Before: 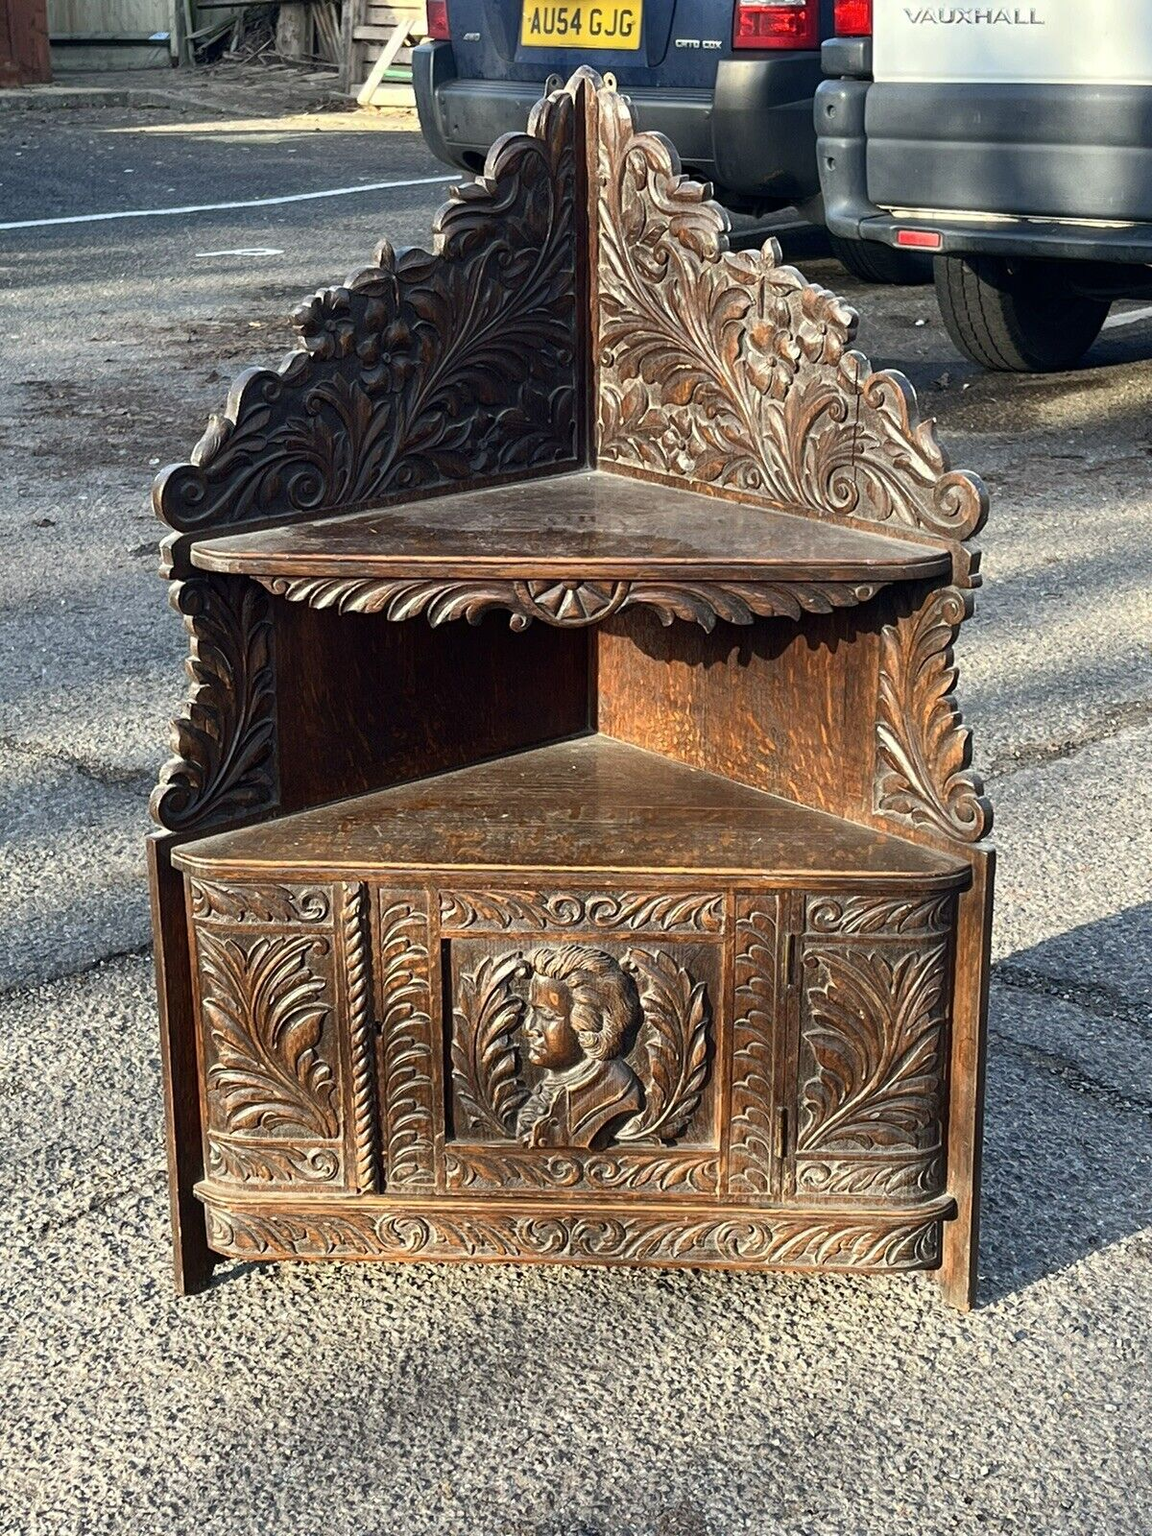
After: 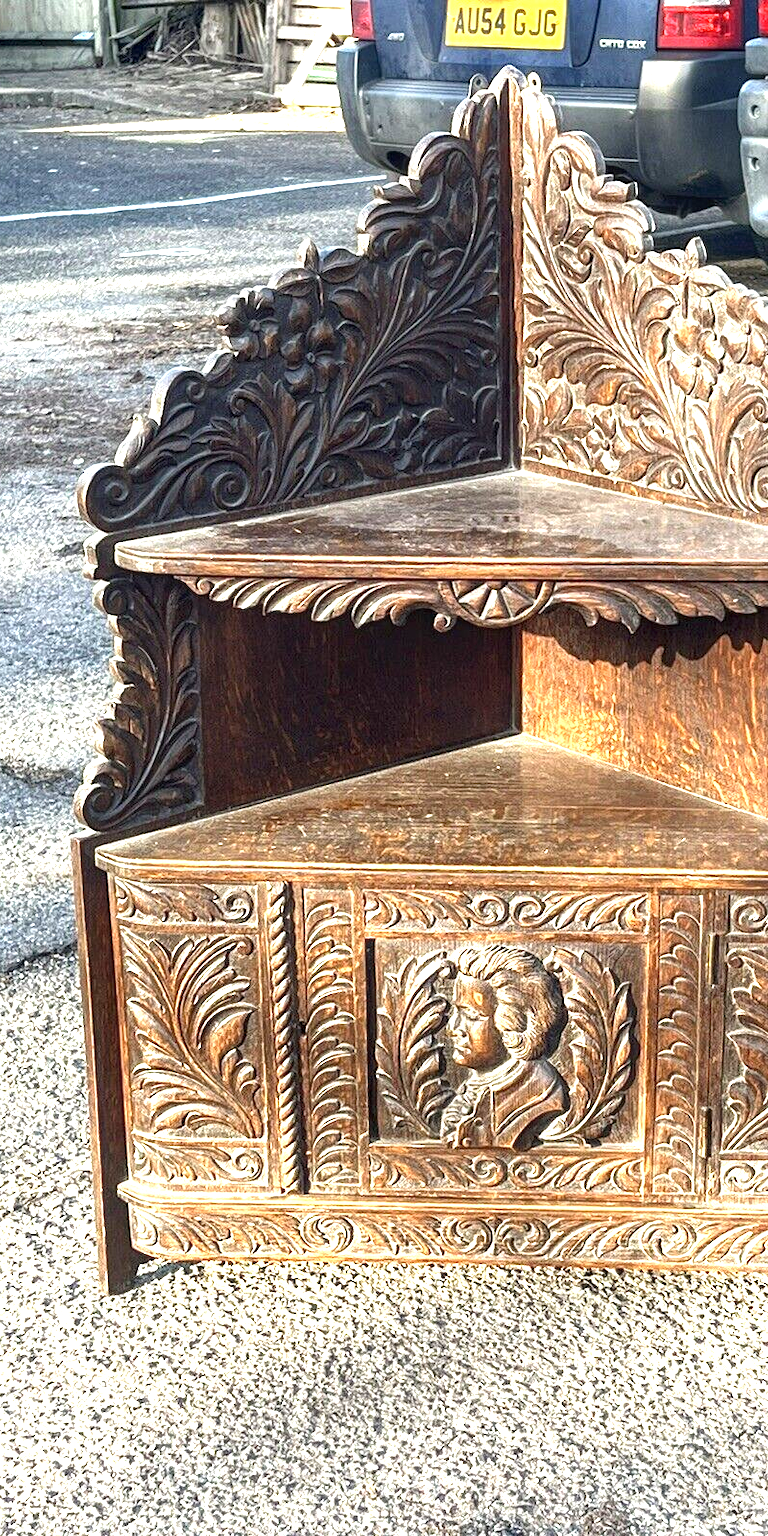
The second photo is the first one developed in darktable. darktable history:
crop and rotate: left 6.617%, right 26.717%
exposure: black level correction 0, exposure 1.388 EV, compensate exposure bias true, compensate highlight preservation false
local contrast: on, module defaults
